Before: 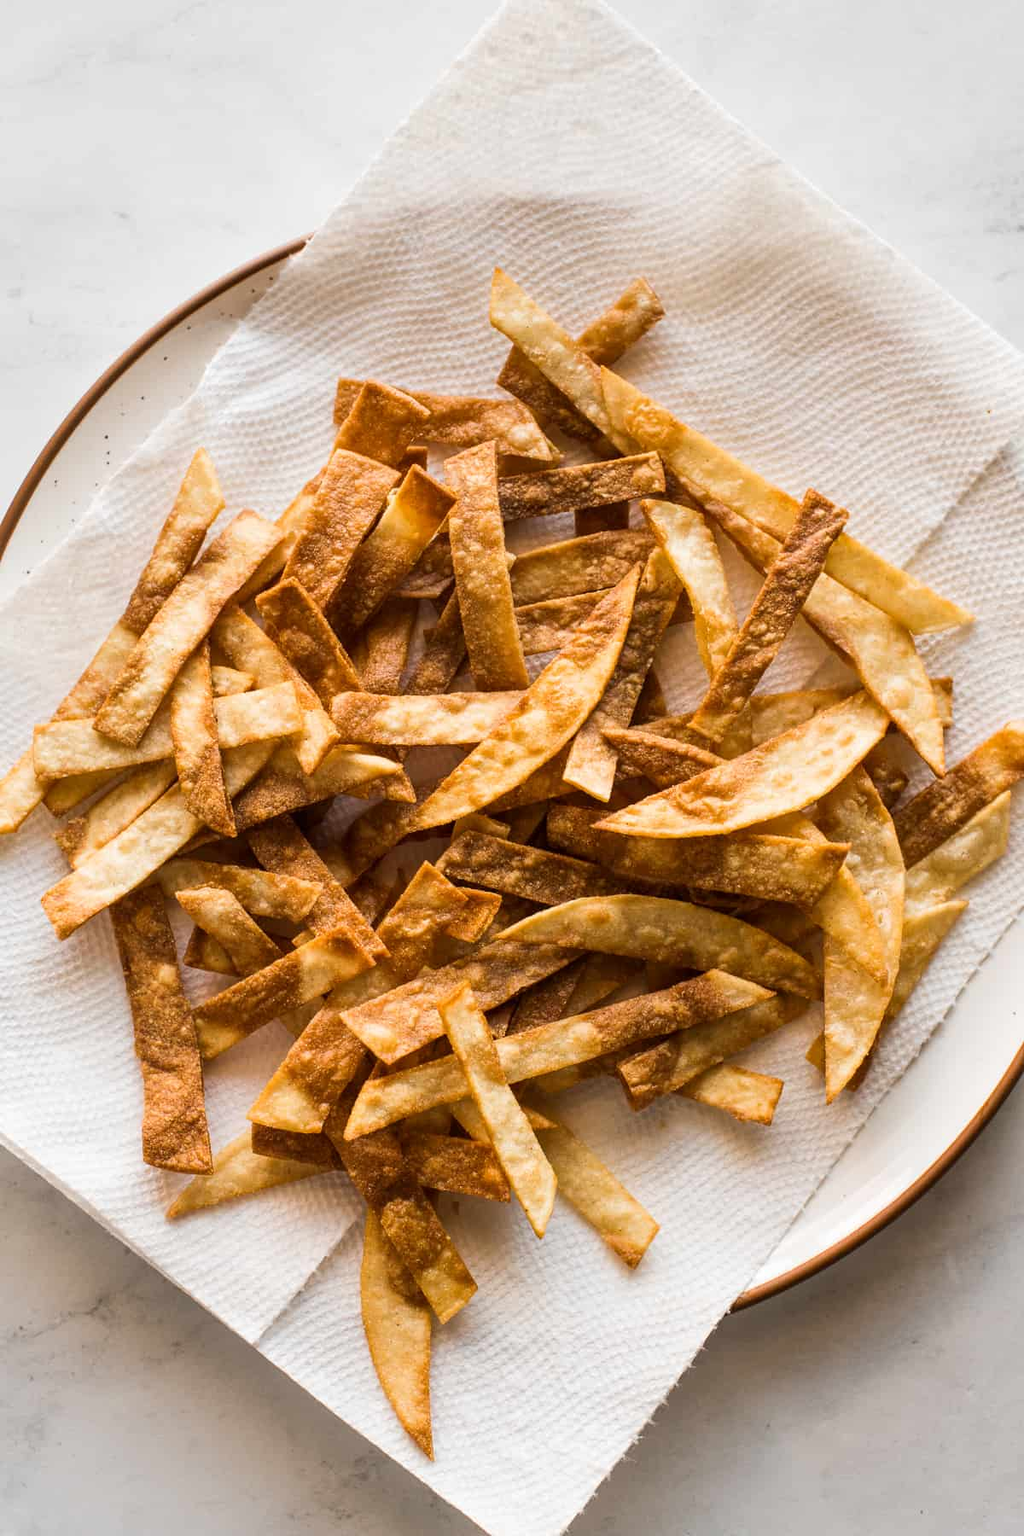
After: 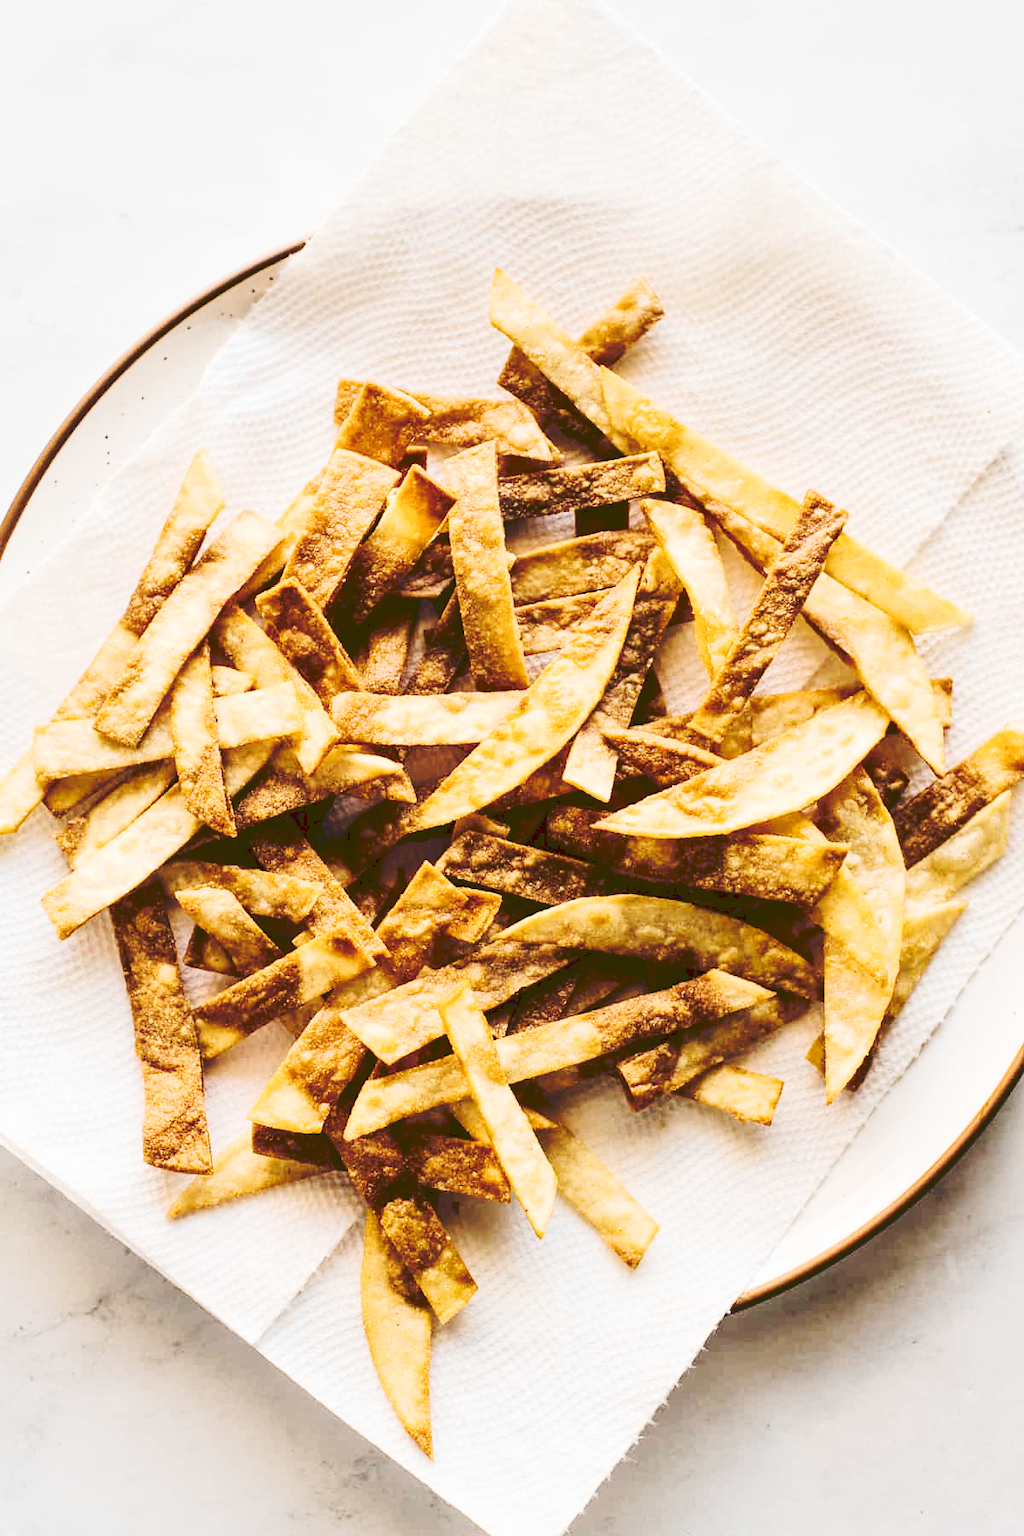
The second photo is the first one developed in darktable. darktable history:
tone curve: curves: ch0 [(0, 0) (0.003, 0.161) (0.011, 0.161) (0.025, 0.161) (0.044, 0.161) (0.069, 0.161) (0.1, 0.161) (0.136, 0.163) (0.177, 0.179) (0.224, 0.207) (0.277, 0.243) (0.335, 0.292) (0.399, 0.361) (0.468, 0.452) (0.543, 0.547) (0.623, 0.638) (0.709, 0.731) (0.801, 0.826) (0.898, 0.911) (1, 1)], preserve colors none
contrast brightness saturation: contrast 0.297
base curve: curves: ch0 [(0, 0) (0.158, 0.273) (0.879, 0.895) (1, 1)], preserve colors none
